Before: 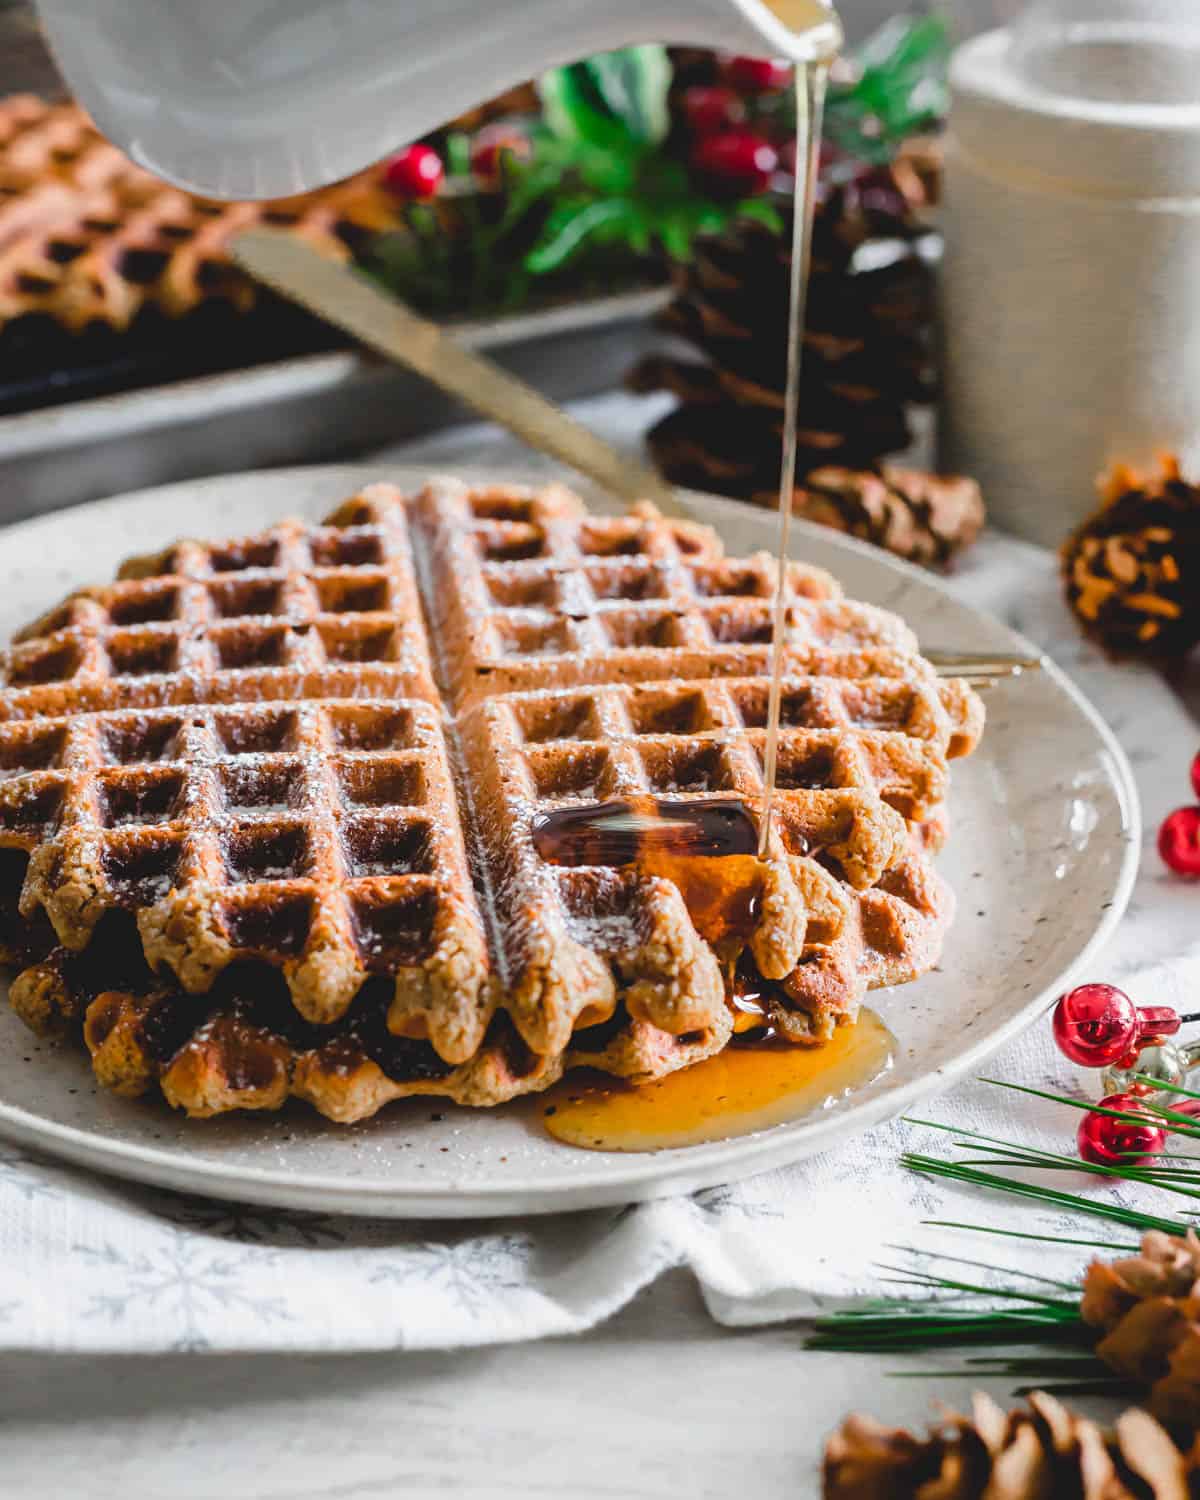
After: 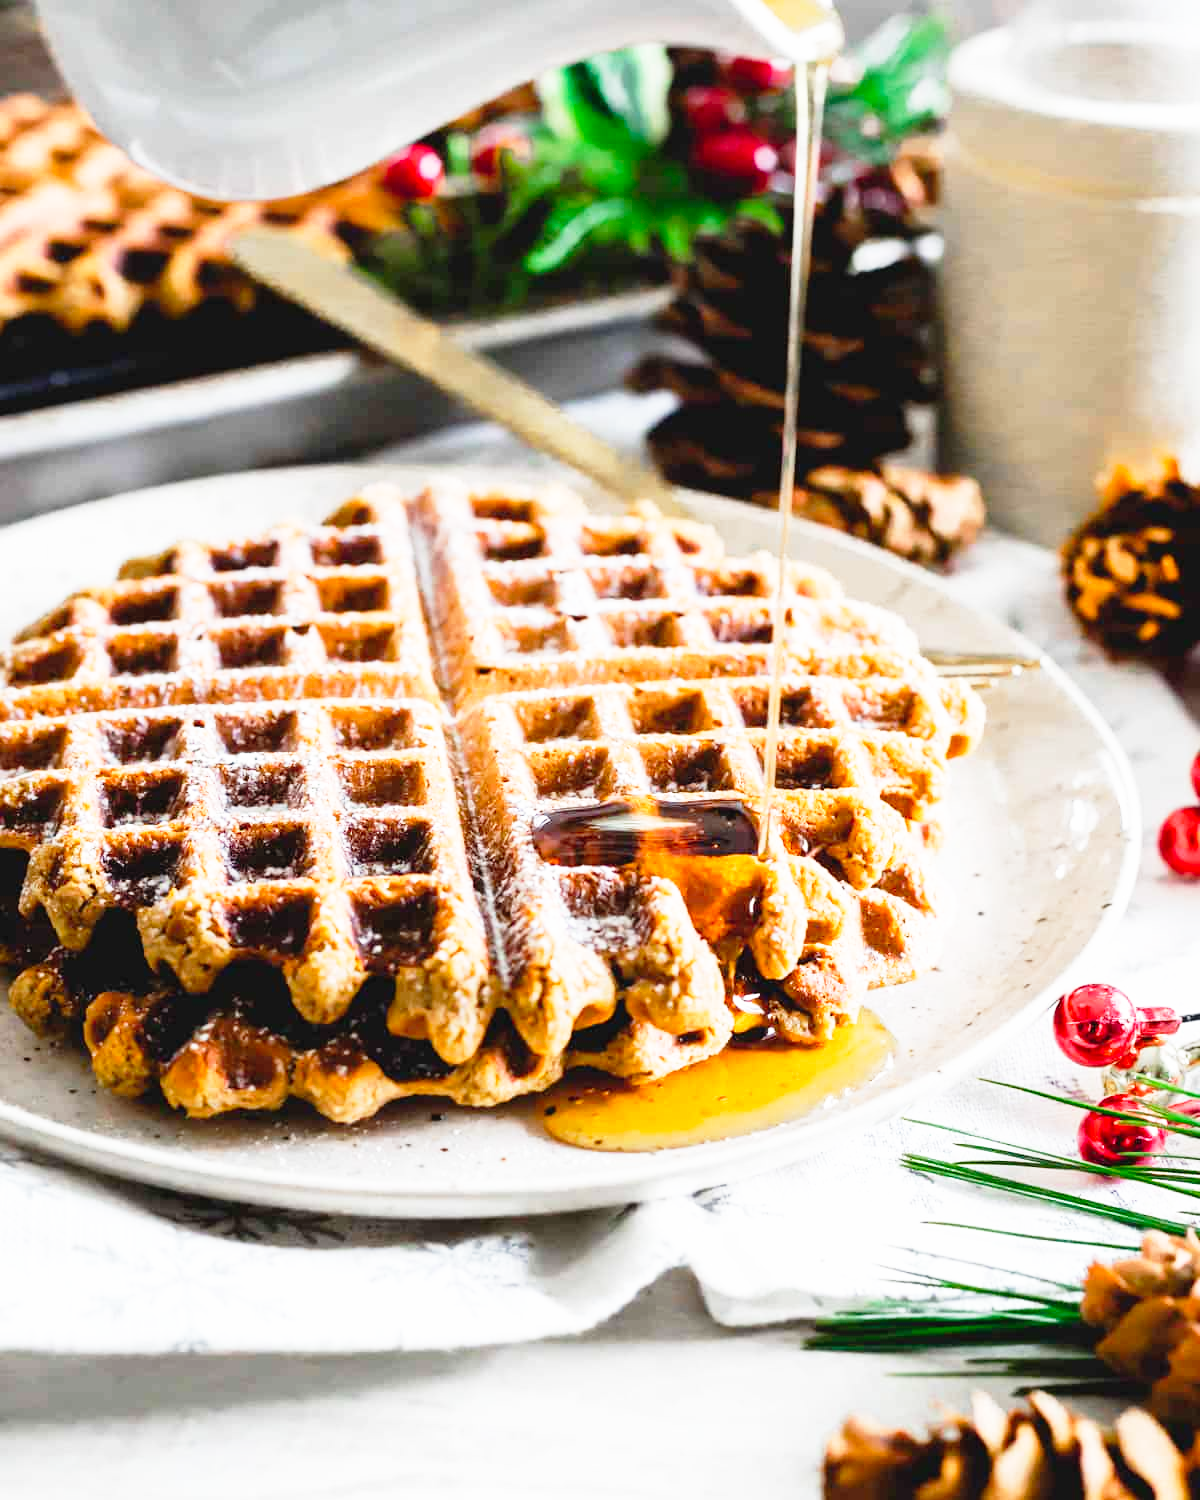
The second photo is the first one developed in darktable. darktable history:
exposure: exposure -0.021 EV, compensate highlight preservation false
base curve: curves: ch0 [(0, 0) (0.012, 0.01) (0.073, 0.168) (0.31, 0.711) (0.645, 0.957) (1, 1)], preserve colors none
